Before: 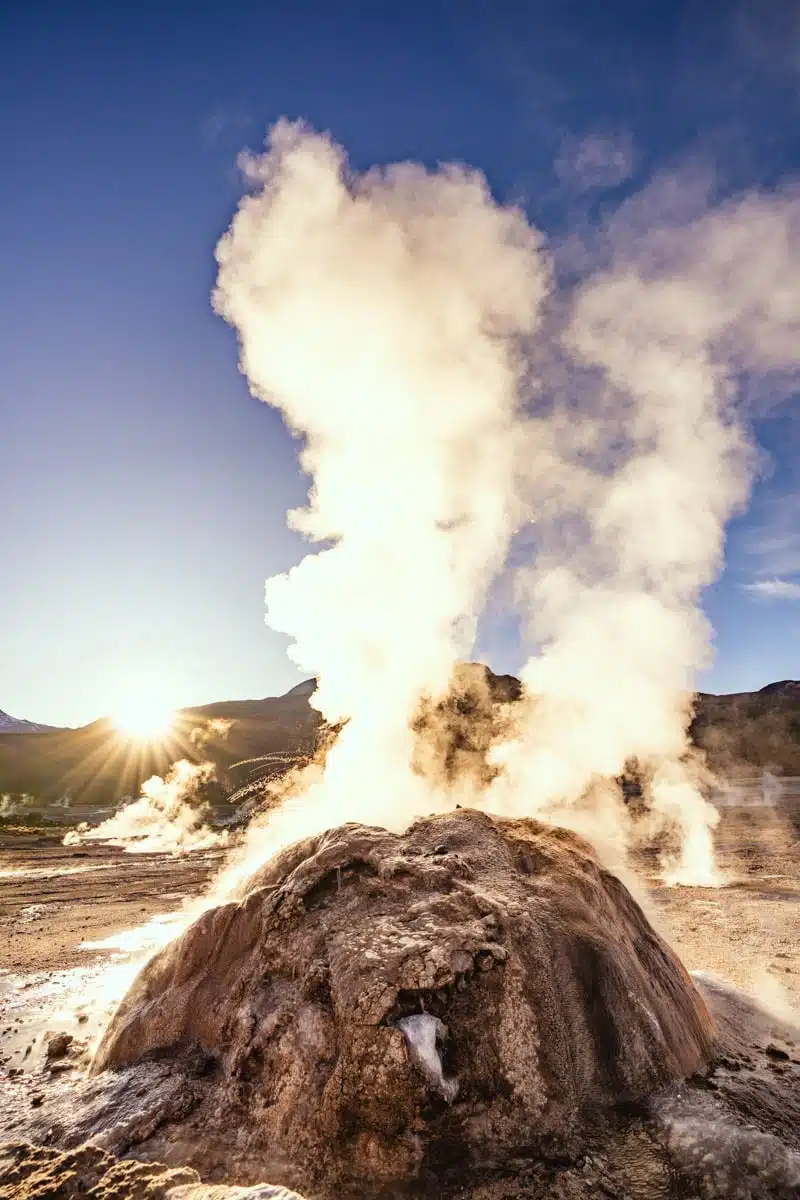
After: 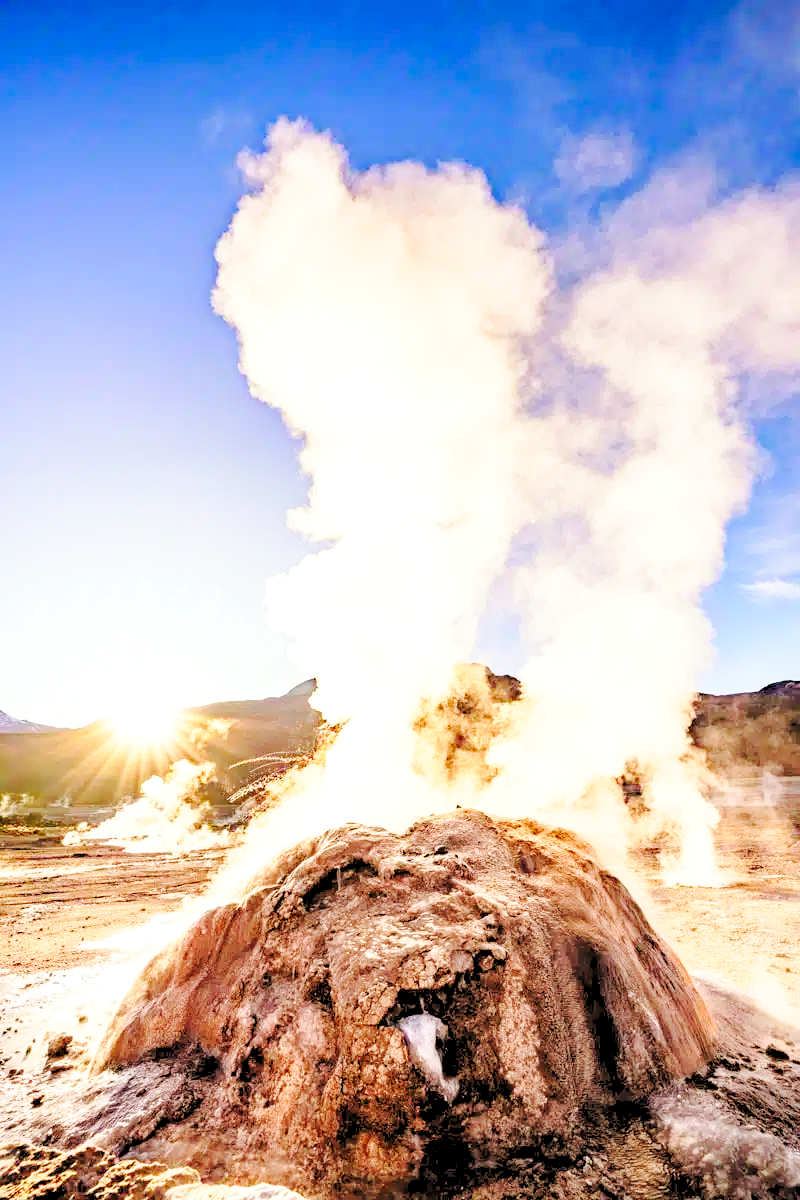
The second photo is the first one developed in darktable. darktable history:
levels: gray 50.85%, levels [0.093, 0.434, 0.988]
color zones: curves: ch0 [(0.25, 0.5) (0.423, 0.5) (0.443, 0.5) (0.521, 0.756) (0.568, 0.5) (0.576, 0.5) (0.75, 0.5)]; ch1 [(0.25, 0.5) (0.423, 0.5) (0.443, 0.5) (0.539, 0.873) (0.624, 0.565) (0.631, 0.5) (0.75, 0.5)]
base curve: curves: ch0 [(0, 0) (0.028, 0.03) (0.121, 0.232) (0.46, 0.748) (0.859, 0.968) (1, 1)], preserve colors none
